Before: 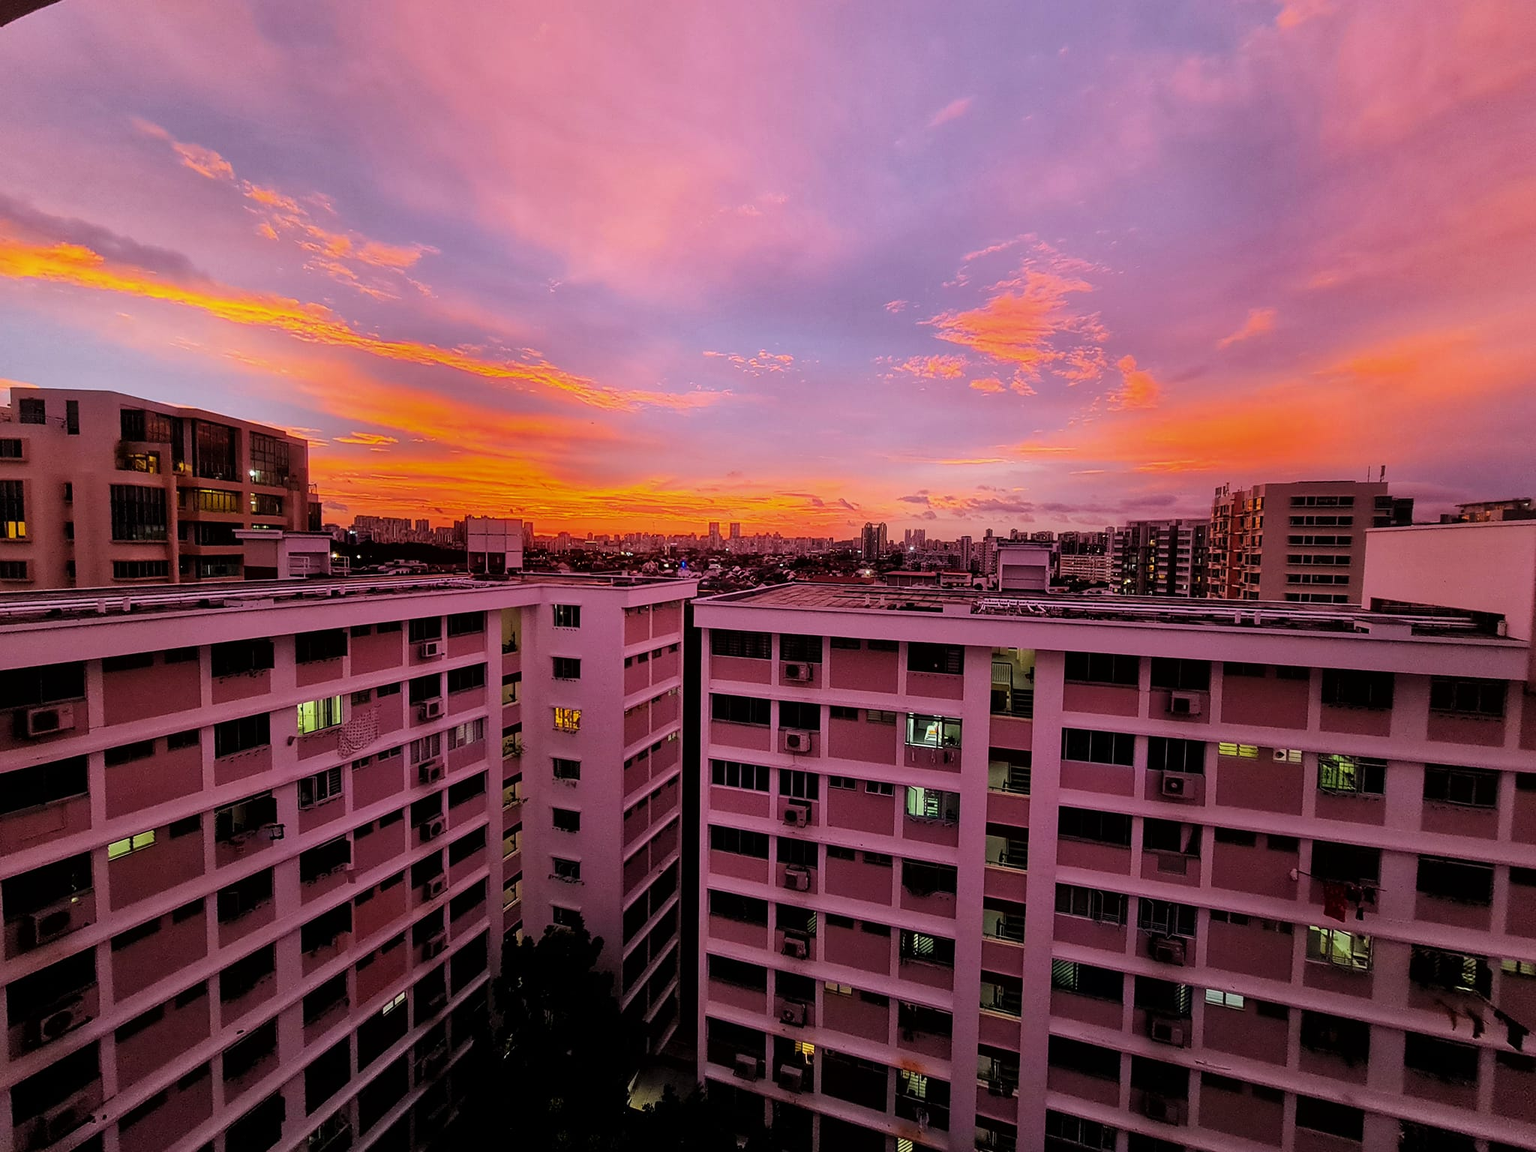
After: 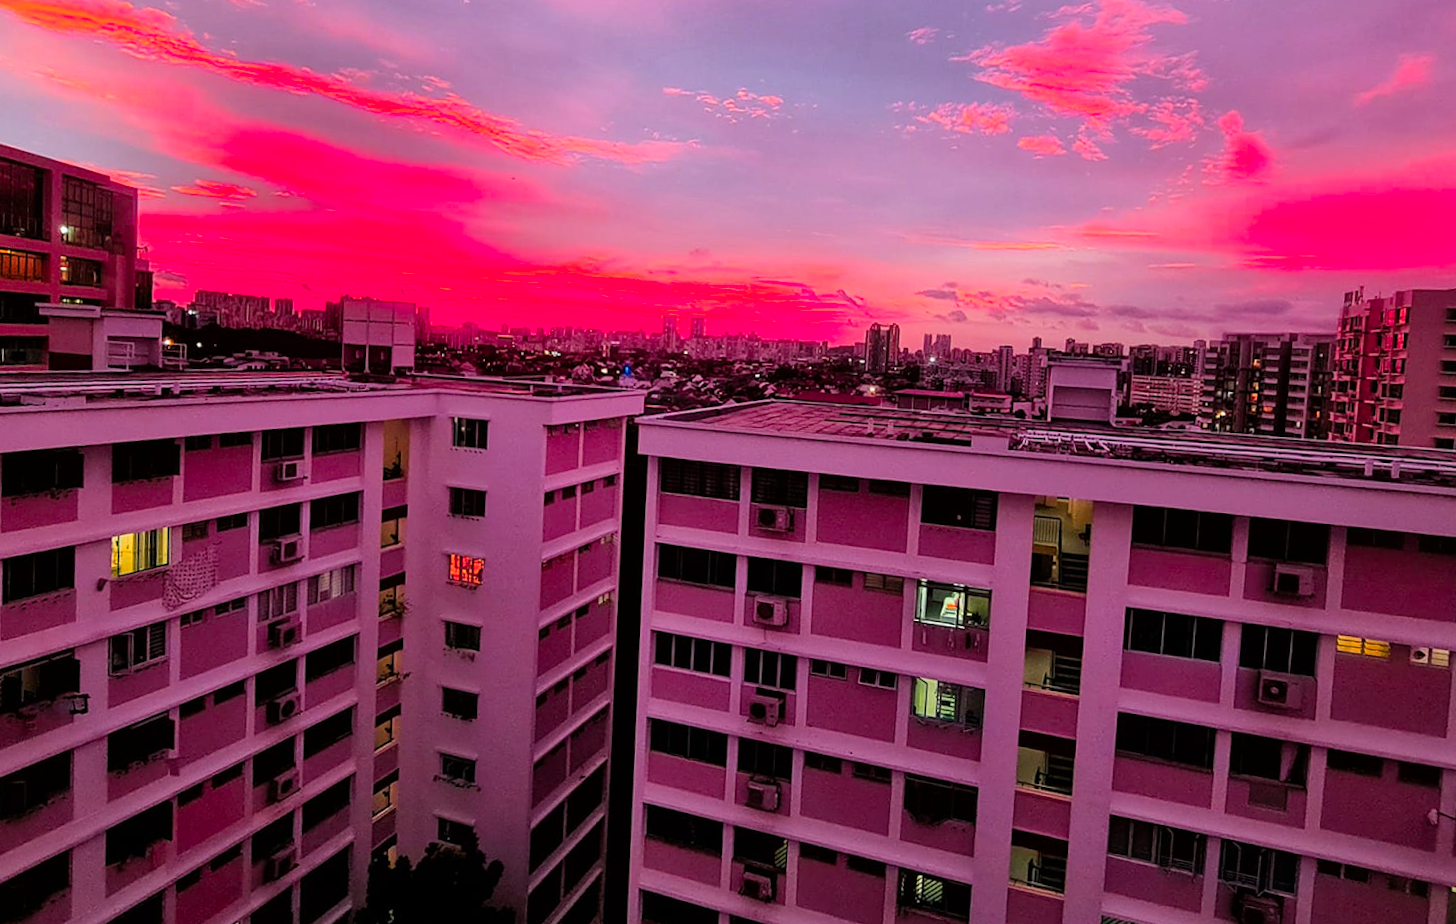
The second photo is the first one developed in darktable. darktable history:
color zones: curves: ch1 [(0.24, 0.634) (0.75, 0.5)]; ch2 [(0.253, 0.437) (0.745, 0.491)], mix 102.12%
rotate and perspective: rotation -1.32°, lens shift (horizontal) -0.031, crop left 0.015, crop right 0.985, crop top 0.047, crop bottom 0.982
crop and rotate: angle -3.37°, left 9.79%, top 20.73%, right 12.42%, bottom 11.82%
